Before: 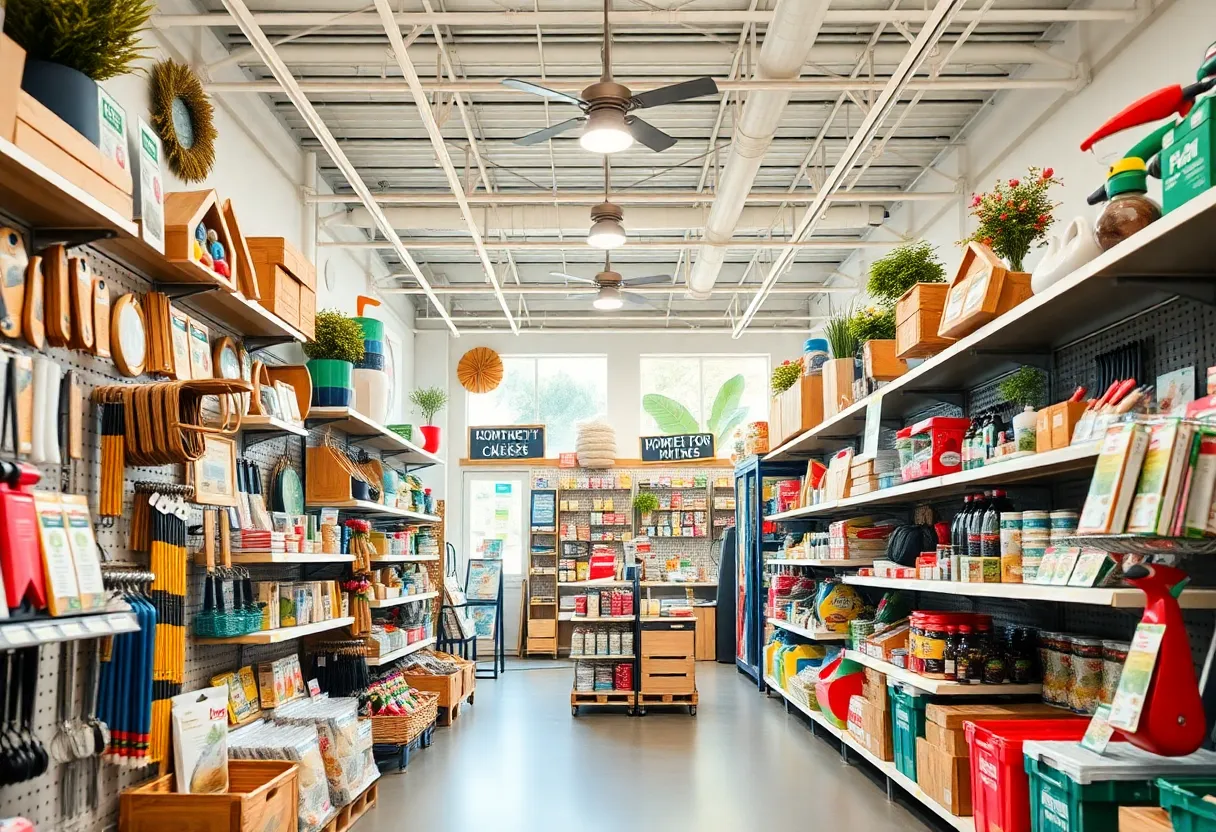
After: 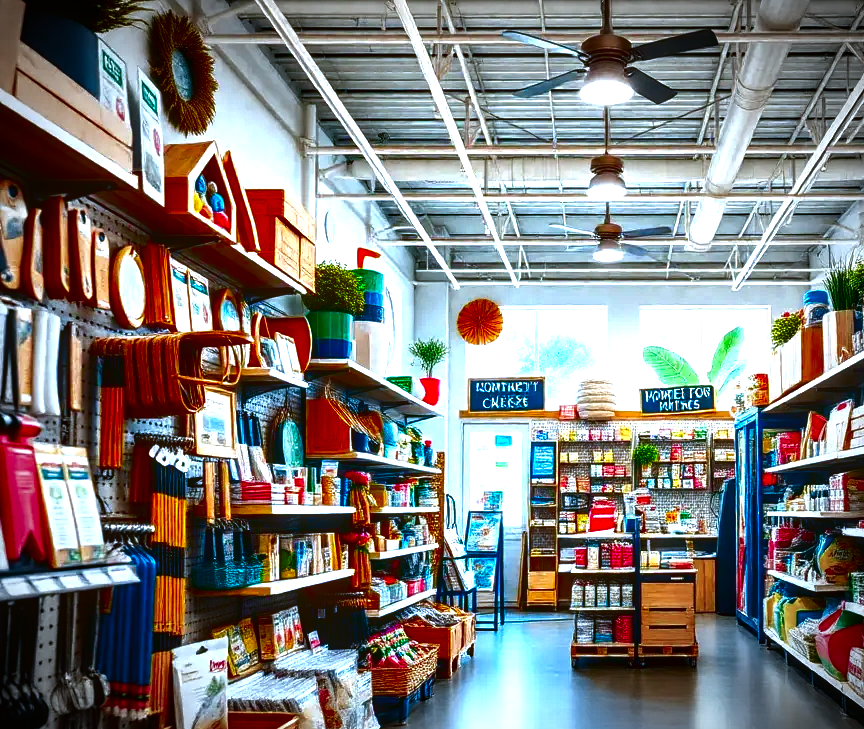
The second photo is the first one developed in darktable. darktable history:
exposure: exposure 0.64 EV, compensate highlight preservation false
crop: top 5.803%, right 27.864%, bottom 5.804%
contrast brightness saturation: brightness -1, saturation 1
local contrast: on, module defaults
vignetting: fall-off start 67.5%, fall-off radius 67.23%, brightness -0.813, automatic ratio true
color balance: lift [1.004, 1.002, 1.002, 0.998], gamma [1, 1.007, 1.002, 0.993], gain [1, 0.977, 1.013, 1.023], contrast -3.64%
color calibration: illuminant as shot in camera, x 0.37, y 0.382, temperature 4313.32 K
